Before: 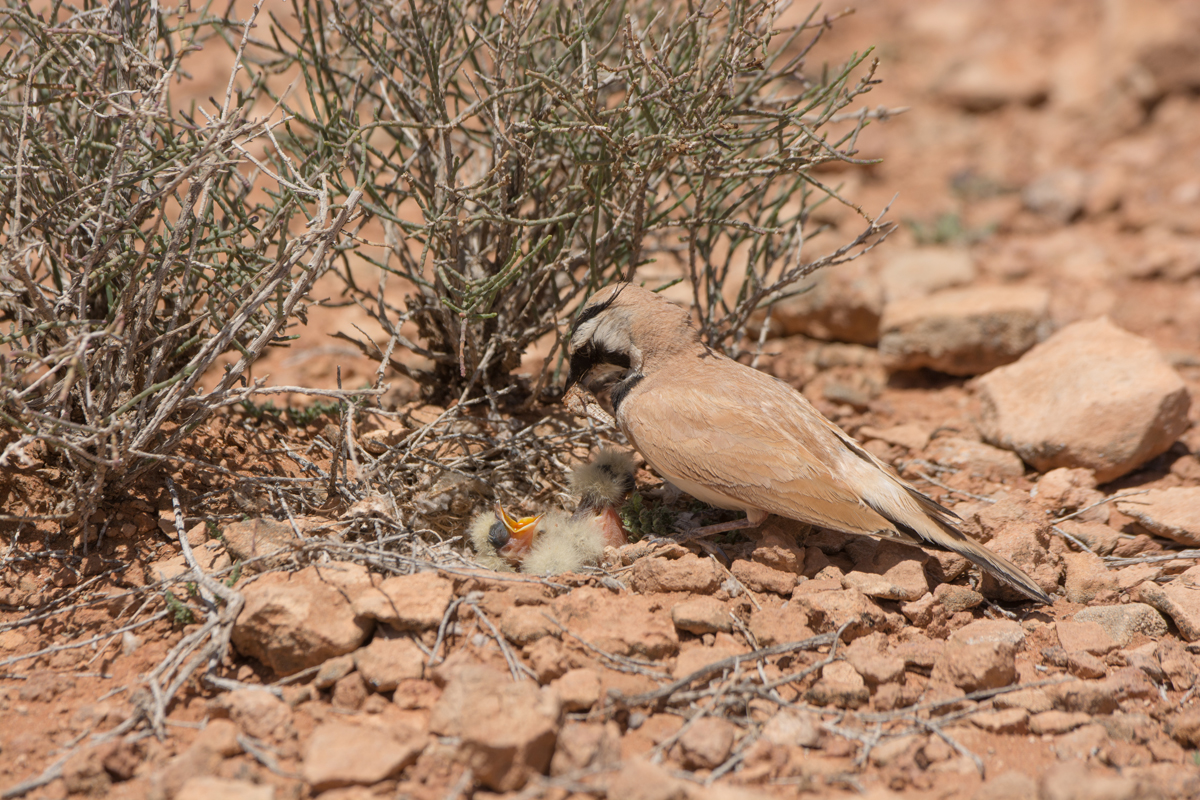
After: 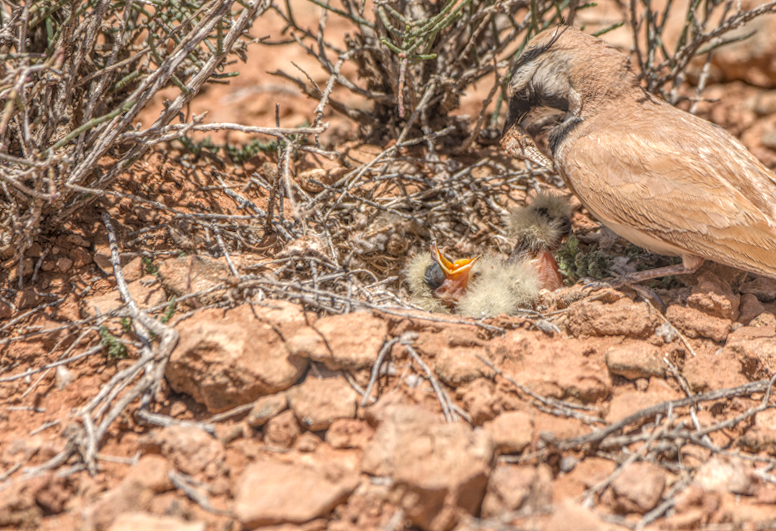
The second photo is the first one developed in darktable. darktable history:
crop and rotate: angle -1.07°, left 3.936%, top 31.705%, right 29.53%
exposure: exposure 0.48 EV, compensate highlight preservation false
local contrast: highlights 1%, shadows 1%, detail 199%, midtone range 0.25
